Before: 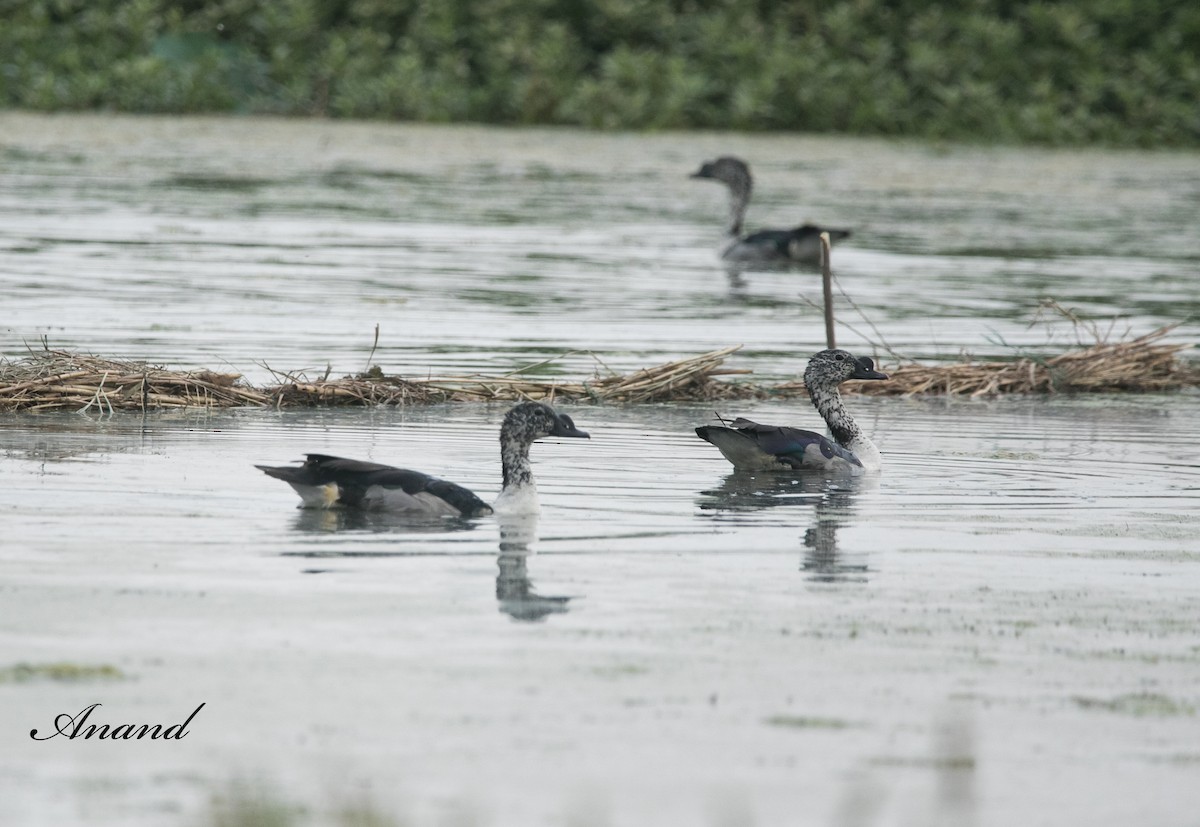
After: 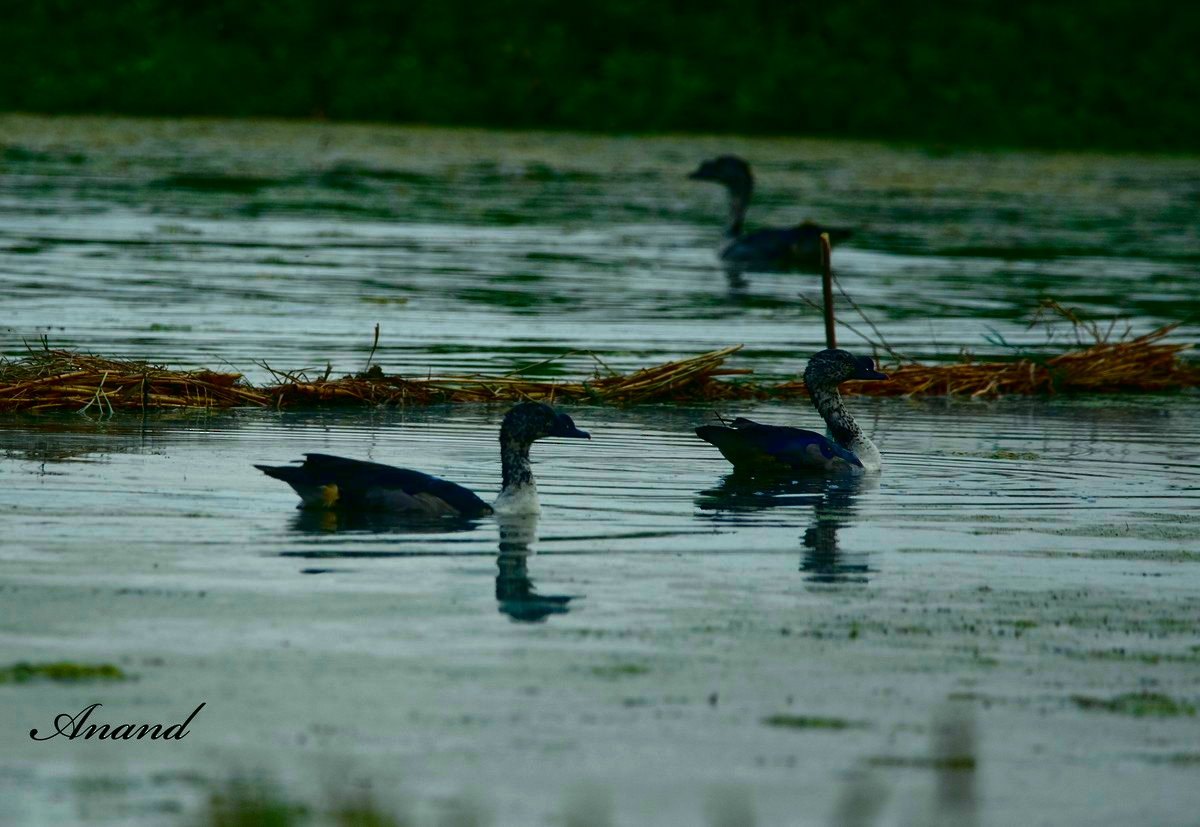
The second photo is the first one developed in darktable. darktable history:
color correction: highlights a* -7.37, highlights b* 1.03, shadows a* -3.25, saturation 1.44
contrast brightness saturation: brightness -0.996, saturation 0.995
